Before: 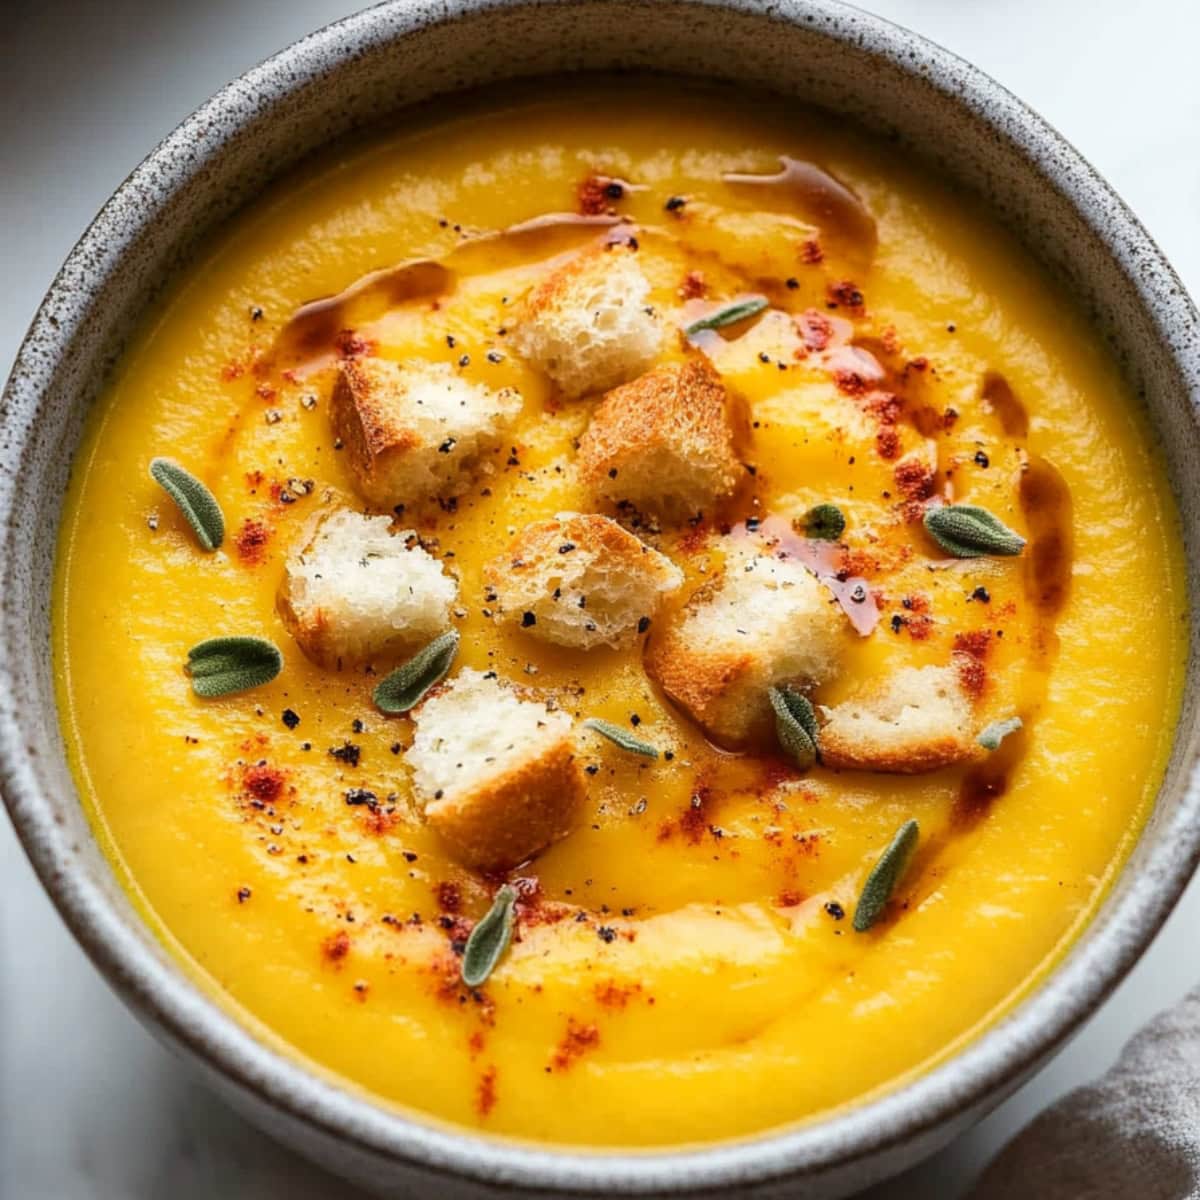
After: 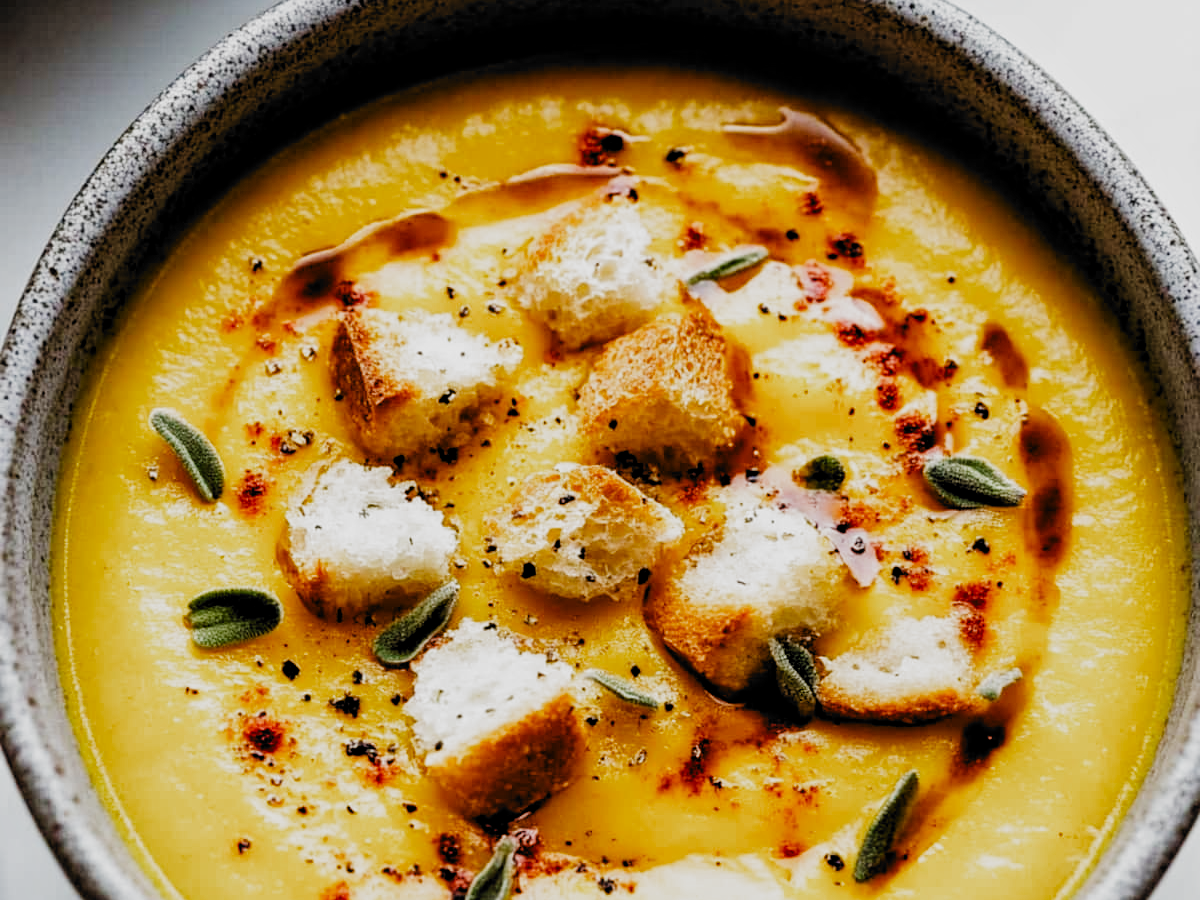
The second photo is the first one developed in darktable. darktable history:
filmic rgb: black relative exposure -5.04 EV, white relative exposure 4 EV, hardness 2.9, contrast 1.297, highlights saturation mix -28.74%, add noise in highlights 0.001, preserve chrominance no, color science v3 (2019), use custom middle-gray values true, contrast in highlights soft
exposure: black level correction 0, compensate highlight preservation false
local contrast: mode bilateral grid, contrast 27, coarseness 15, detail 115%, midtone range 0.2
crop: top 4.113%, bottom 20.867%
